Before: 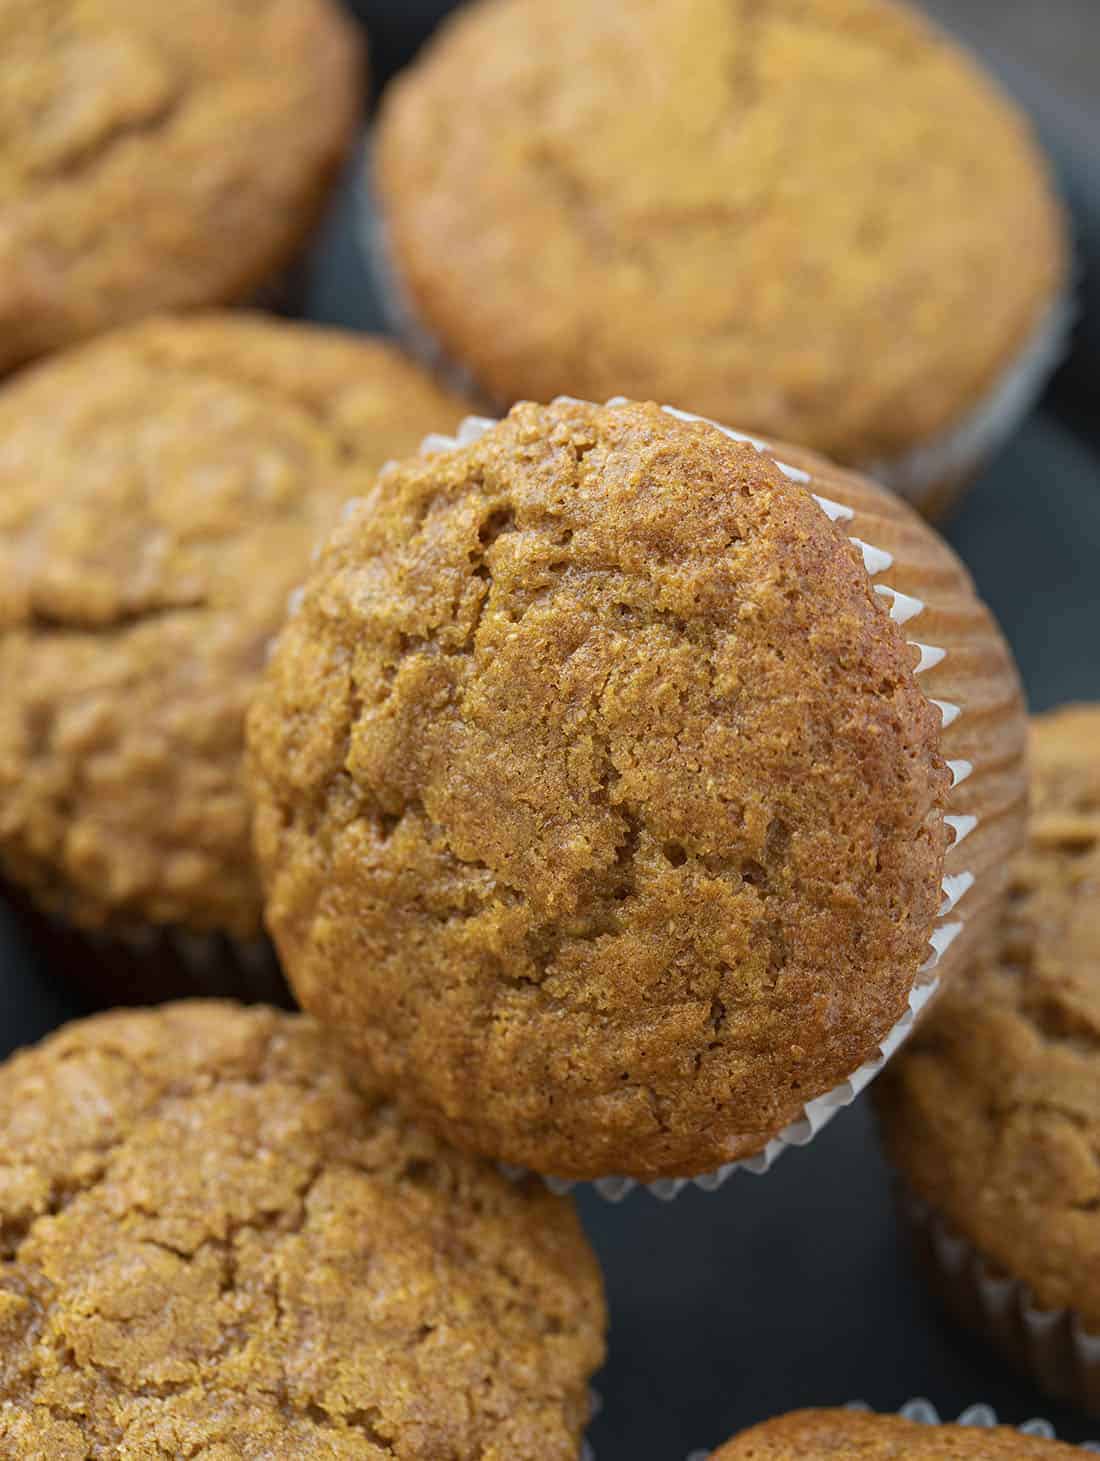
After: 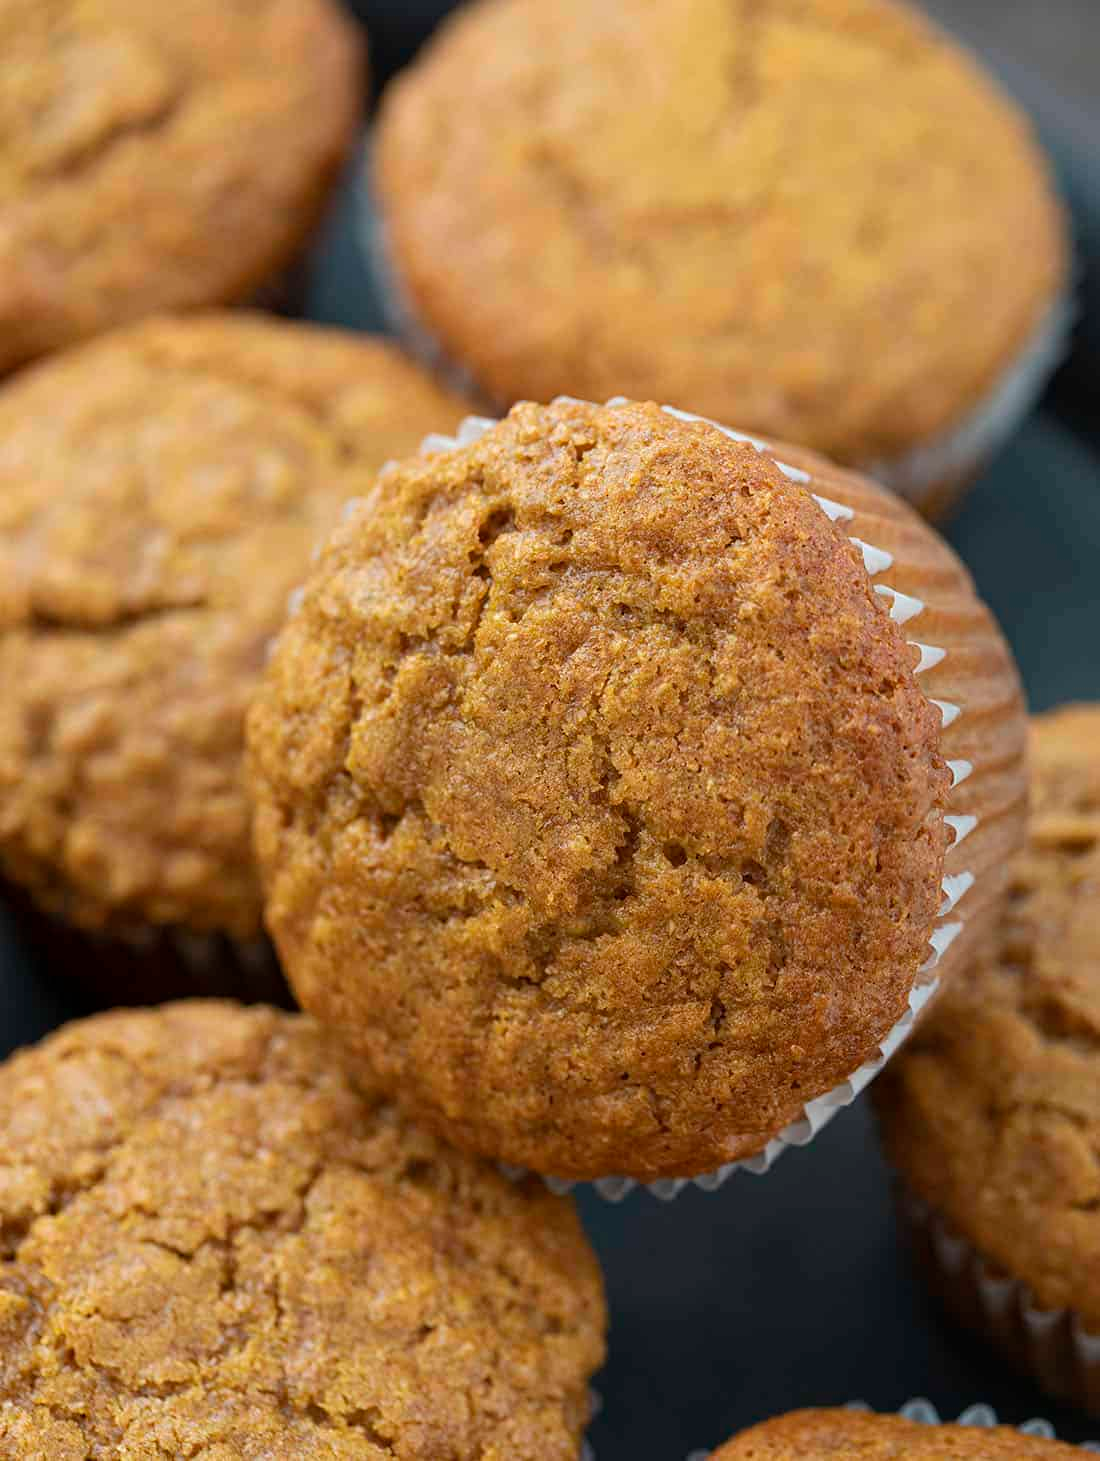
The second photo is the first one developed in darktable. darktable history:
color zones: mix 26.36%
color correction: highlights b* 0.01
